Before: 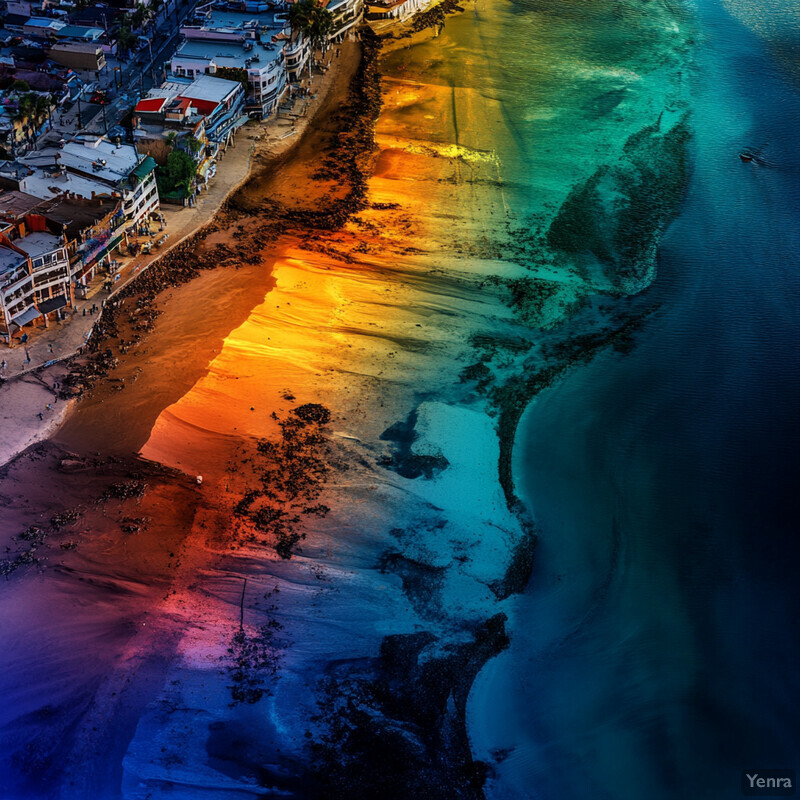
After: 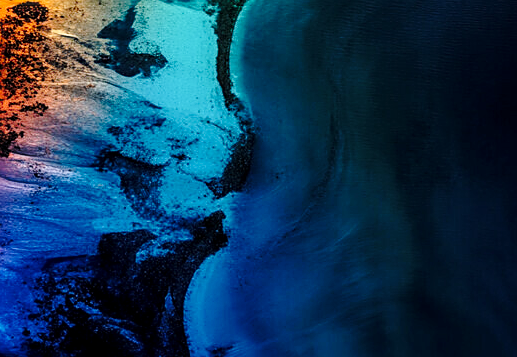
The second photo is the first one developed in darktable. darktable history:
crop and rotate: left 35.352%, top 50.457%, bottom 4.874%
sharpen: on, module defaults
base curve: curves: ch0 [(0, 0) (0.032, 0.037) (0.105, 0.228) (0.435, 0.76) (0.856, 0.983) (1, 1)], preserve colors none
local contrast: on, module defaults
